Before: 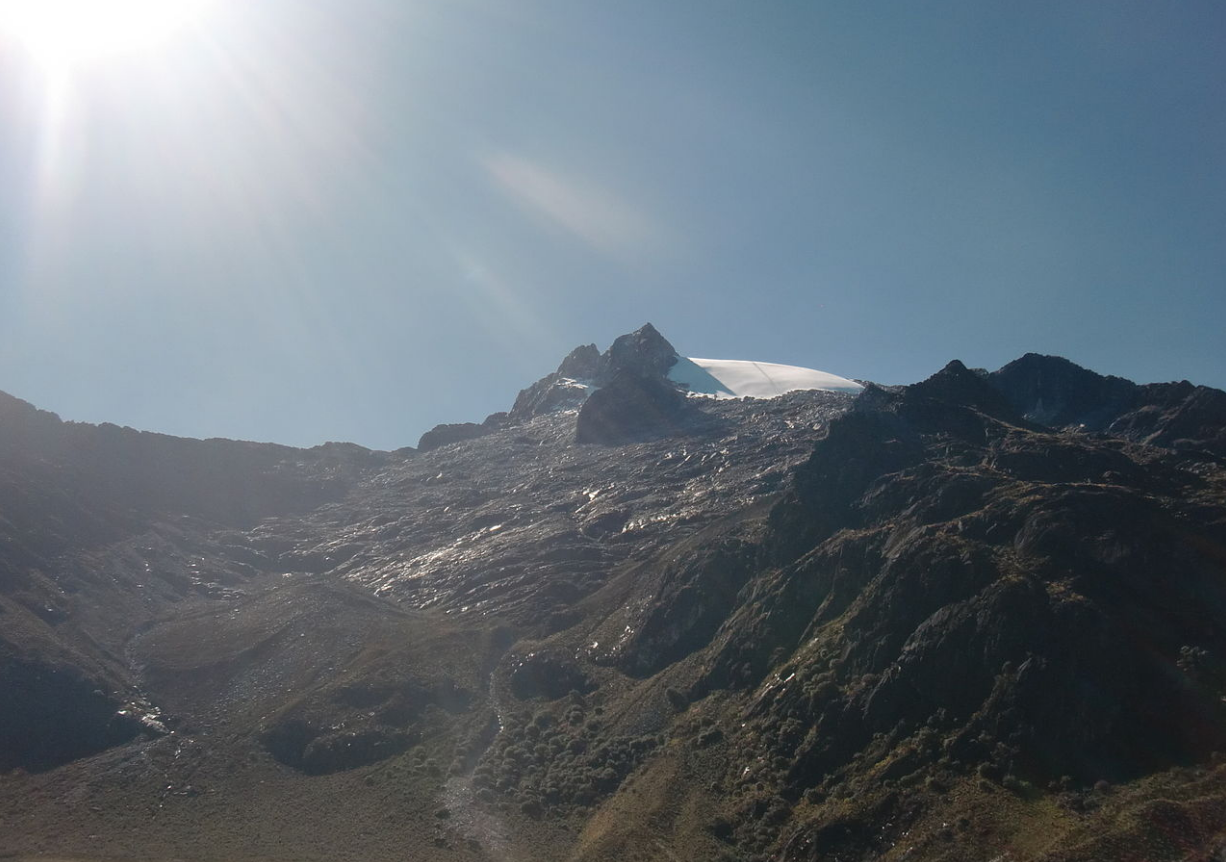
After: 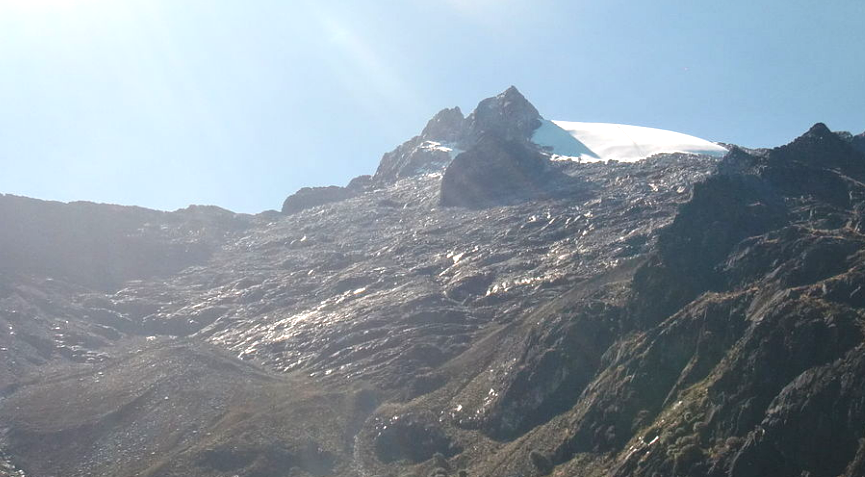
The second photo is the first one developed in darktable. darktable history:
shadows and highlights: radius 93.07, shadows -14.46, white point adjustment 0.23, highlights 31.48, compress 48.23%, highlights color adjustment 52.79%, soften with gaussian
exposure: black level correction 0, exposure 0.953 EV, compensate exposure bias true, compensate highlight preservation false
crop: left 11.123%, top 27.61%, right 18.3%, bottom 17.034%
local contrast: detail 110%
